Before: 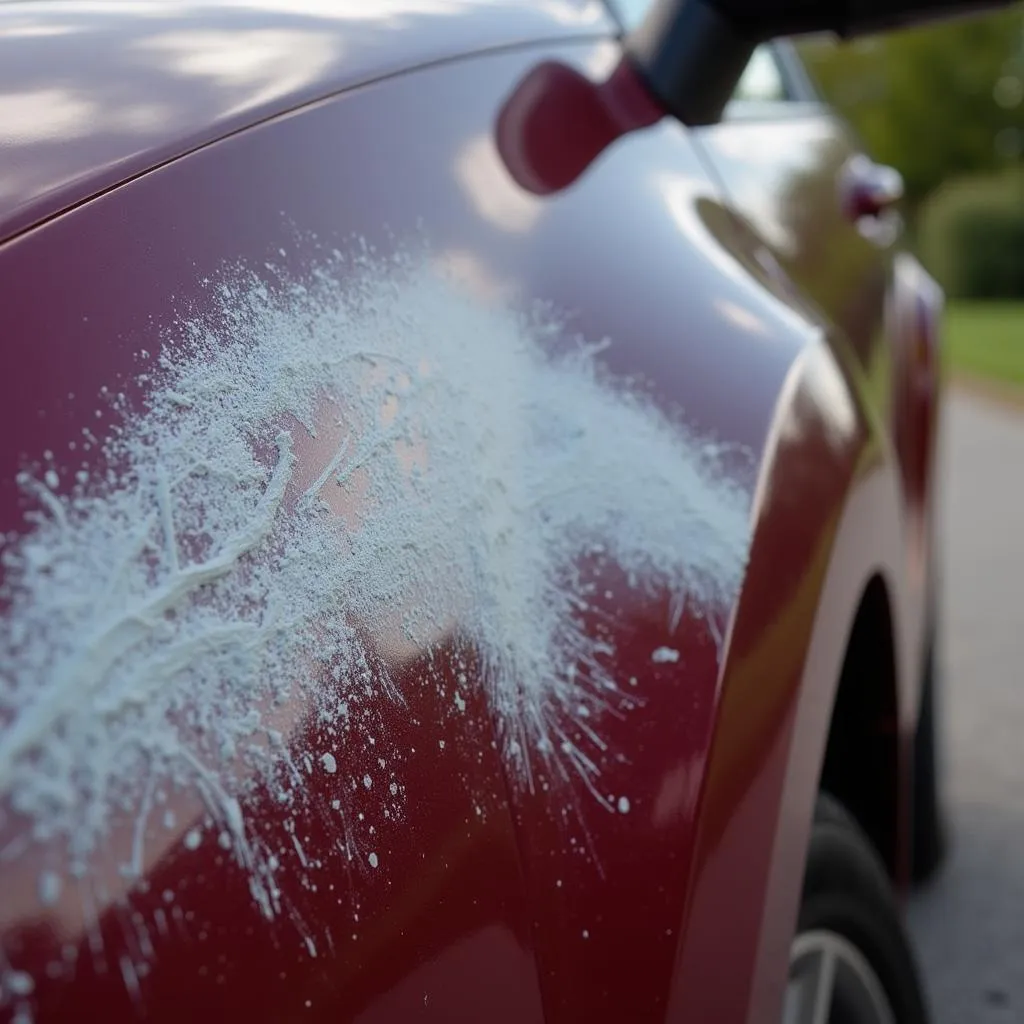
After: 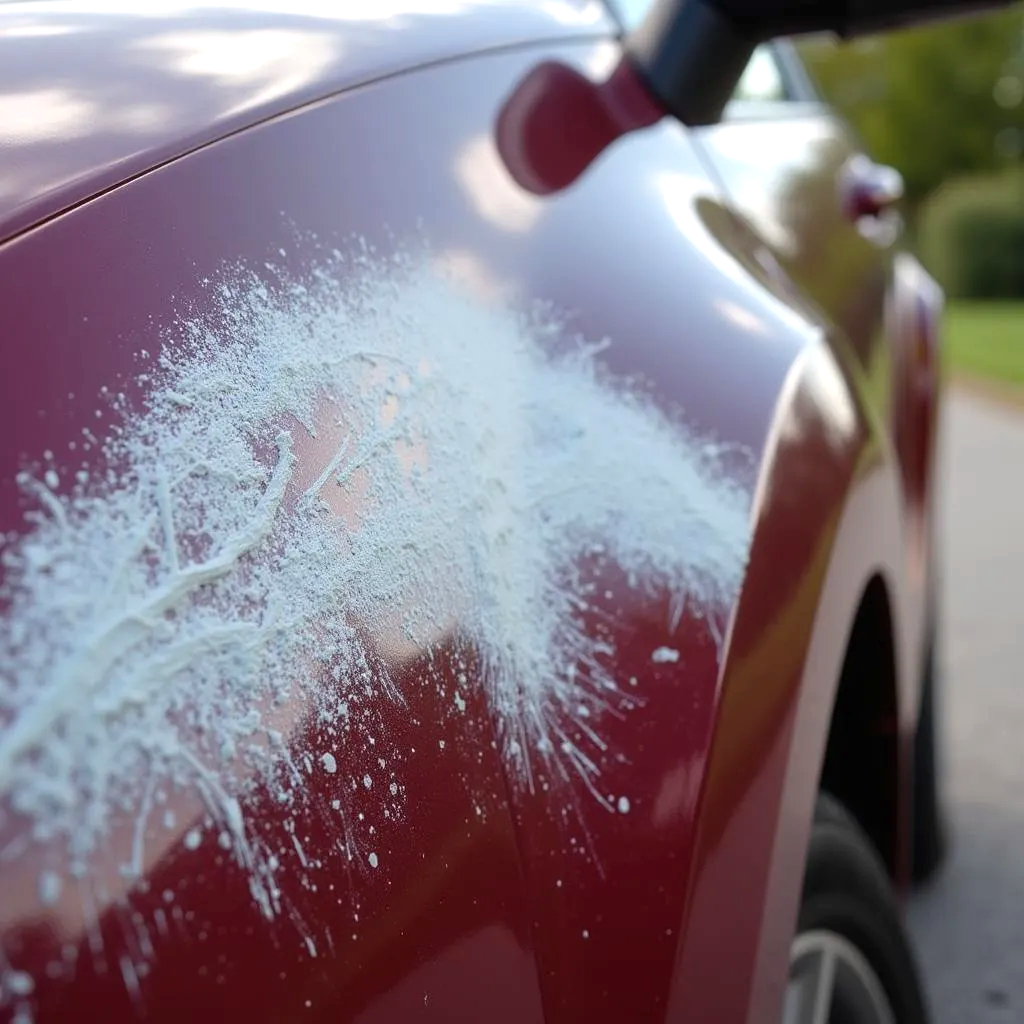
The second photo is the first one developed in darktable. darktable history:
exposure: black level correction 0, exposure 0.499 EV, compensate exposure bias true, compensate highlight preservation false
color correction: highlights b* 0.057
